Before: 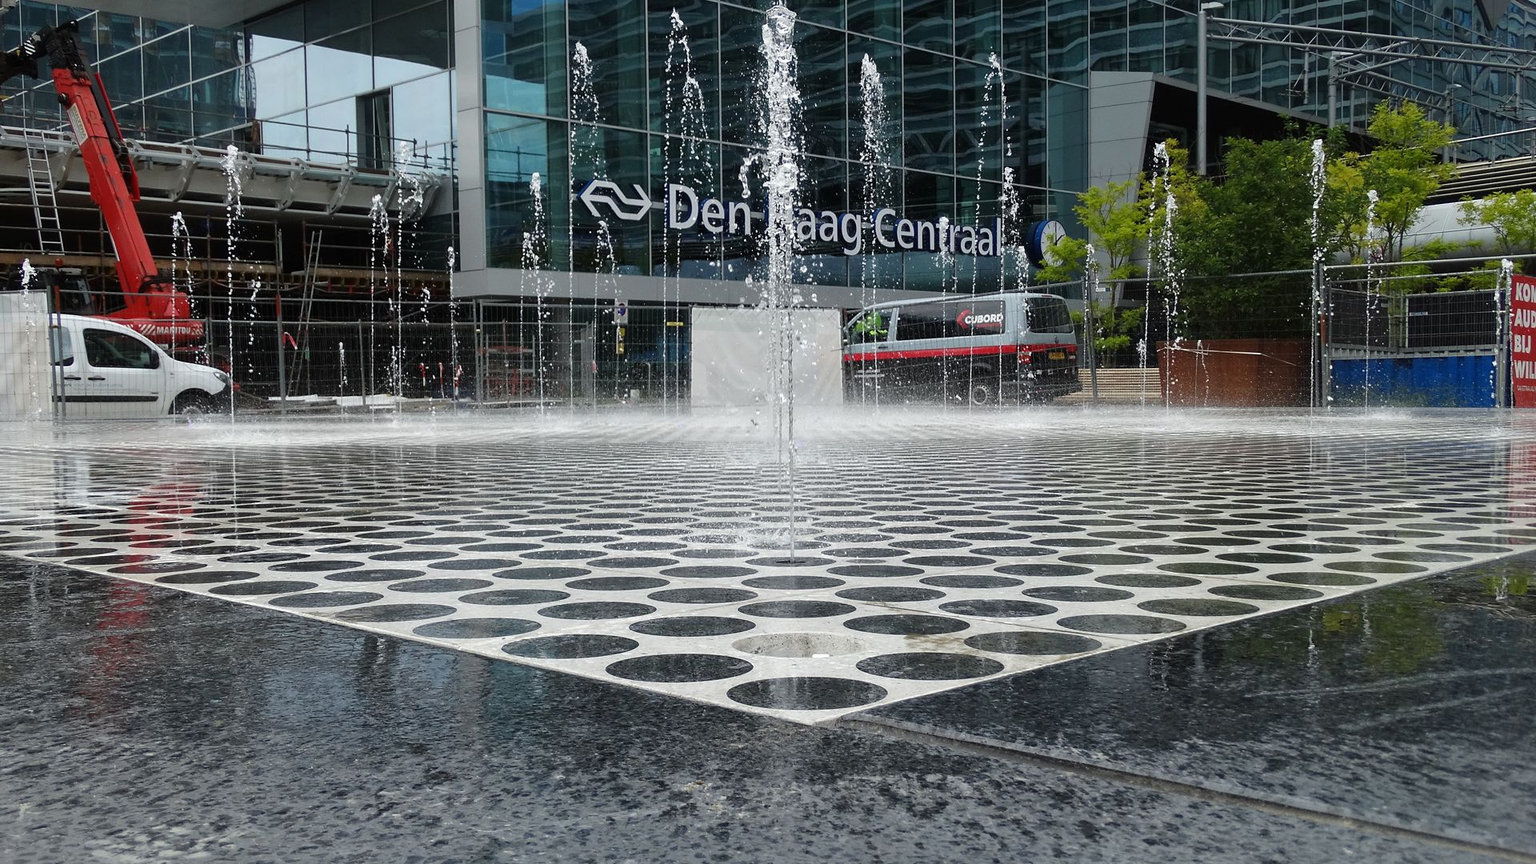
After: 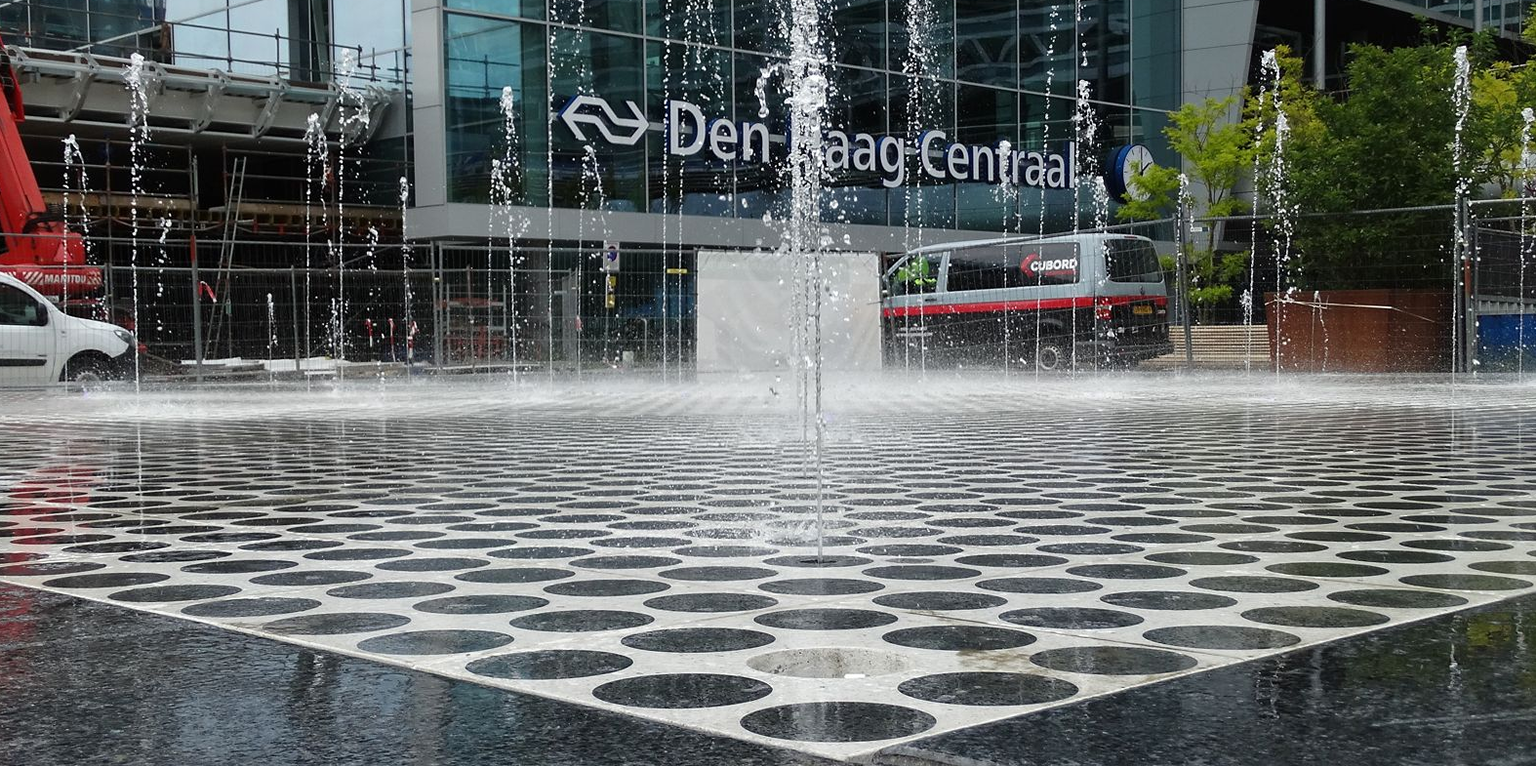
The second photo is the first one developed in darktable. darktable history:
crop: left 7.856%, top 11.836%, right 10.12%, bottom 15.387%
